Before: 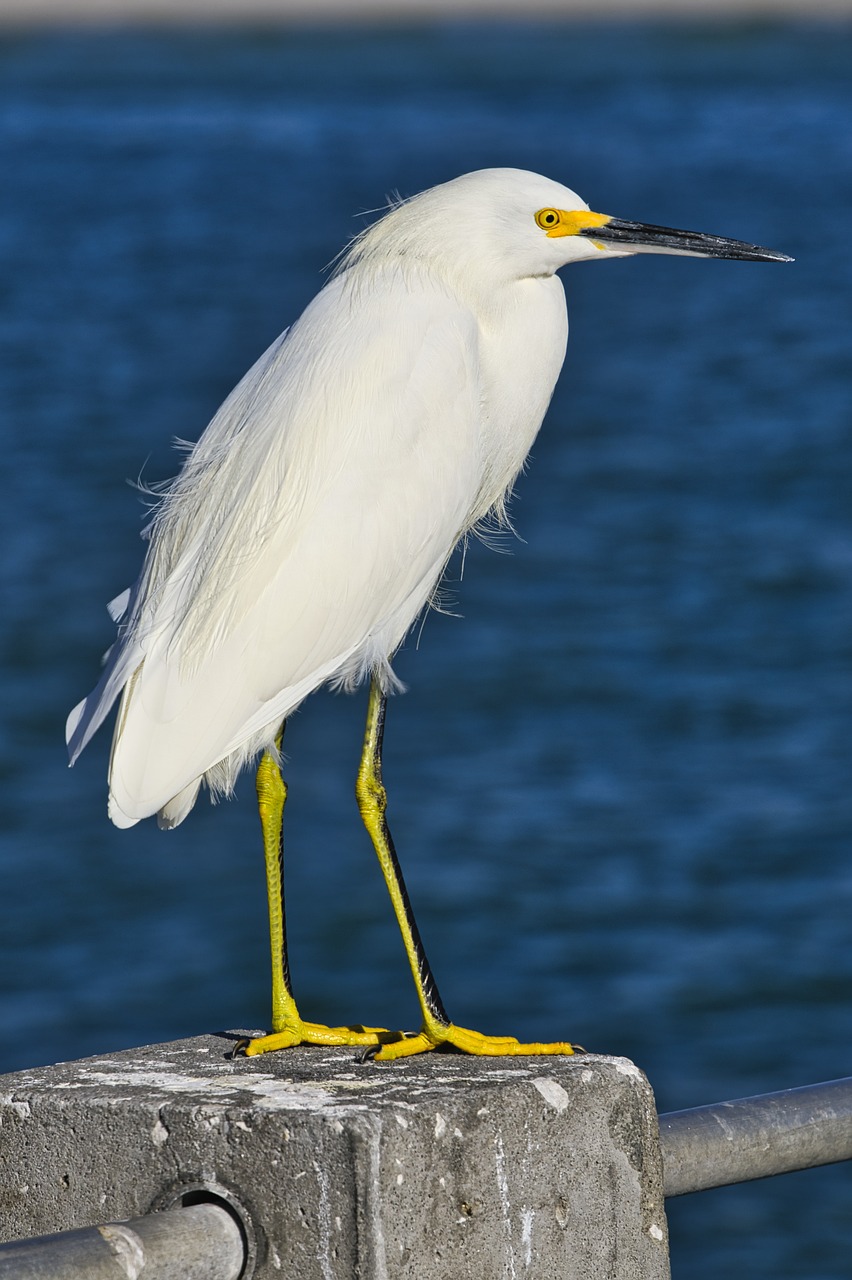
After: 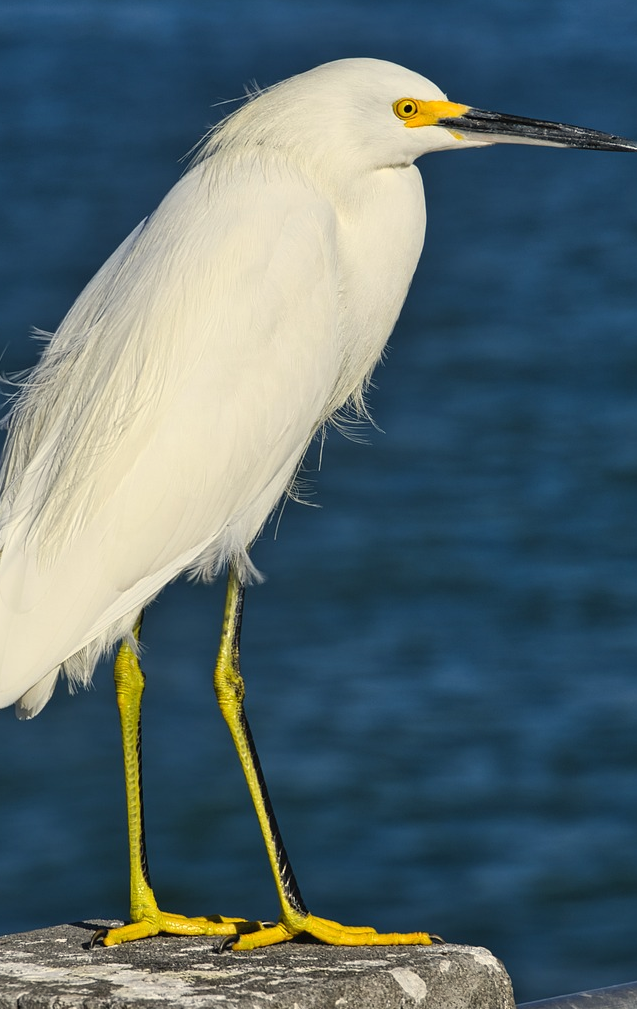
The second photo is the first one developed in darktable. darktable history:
white balance: red 1.029, blue 0.92
crop: left 16.768%, top 8.653%, right 8.362%, bottom 12.485%
rotate and perspective: crop left 0, crop top 0
